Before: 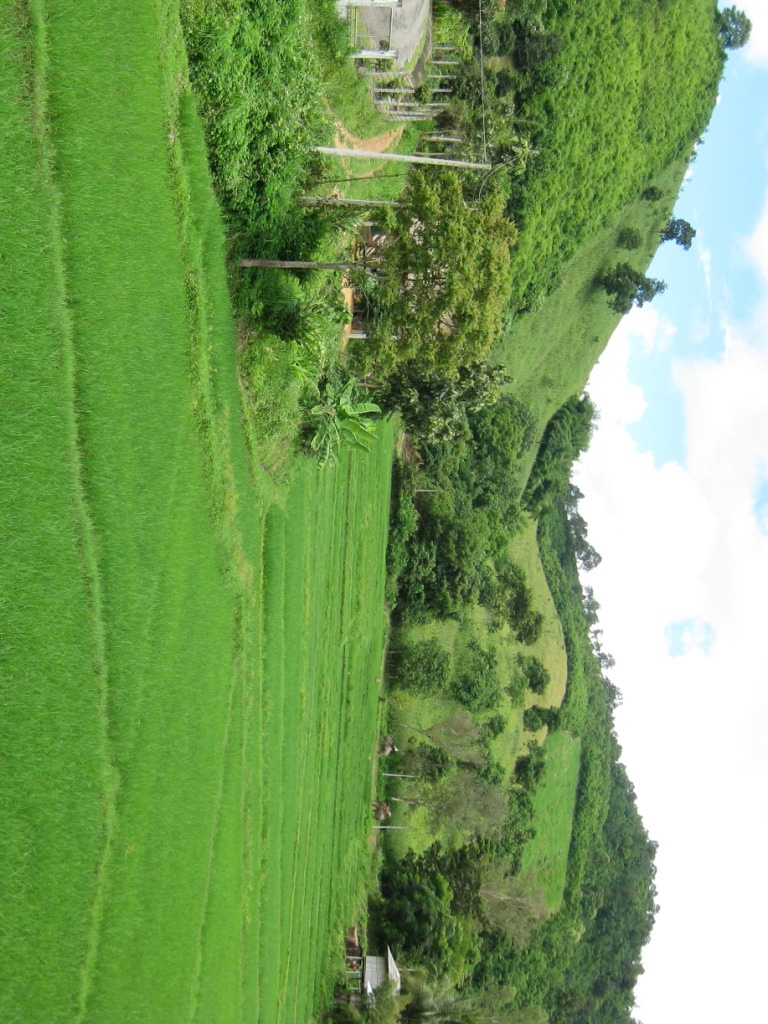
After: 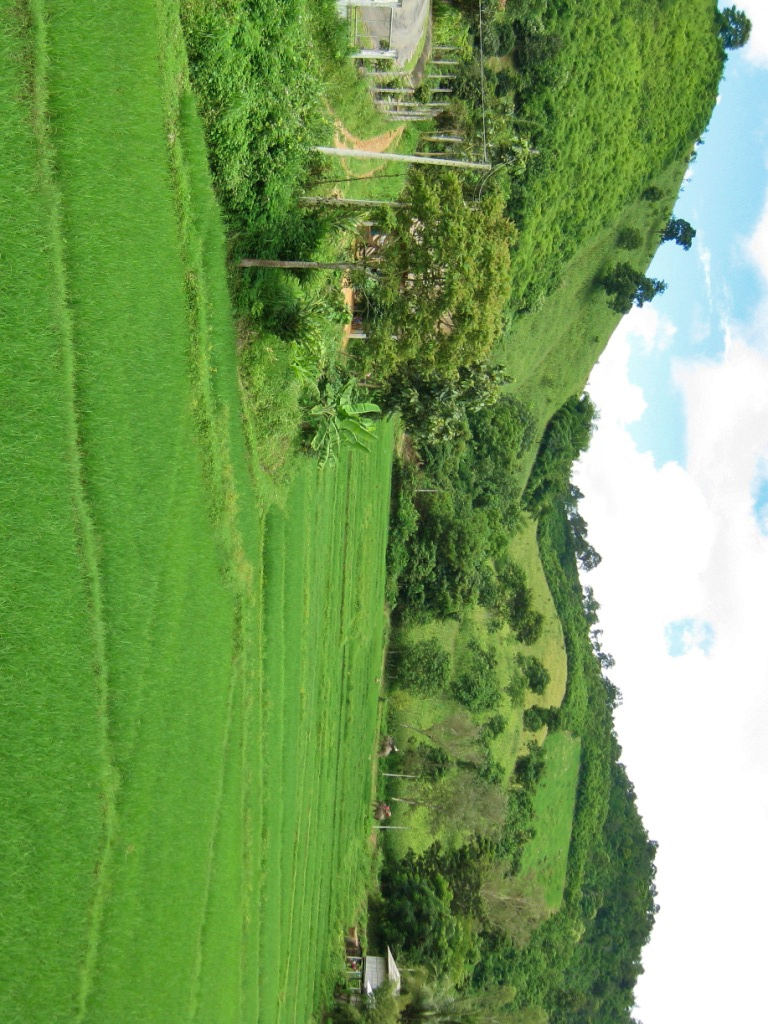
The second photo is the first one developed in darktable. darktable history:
velvia: on, module defaults
shadows and highlights: soften with gaussian
